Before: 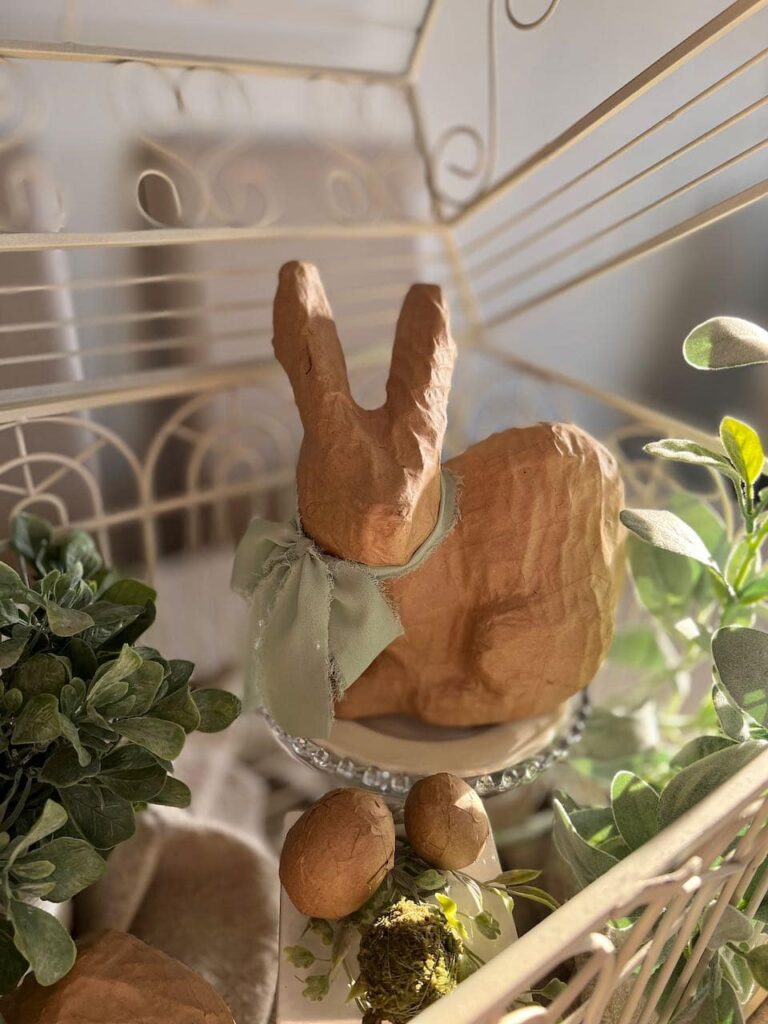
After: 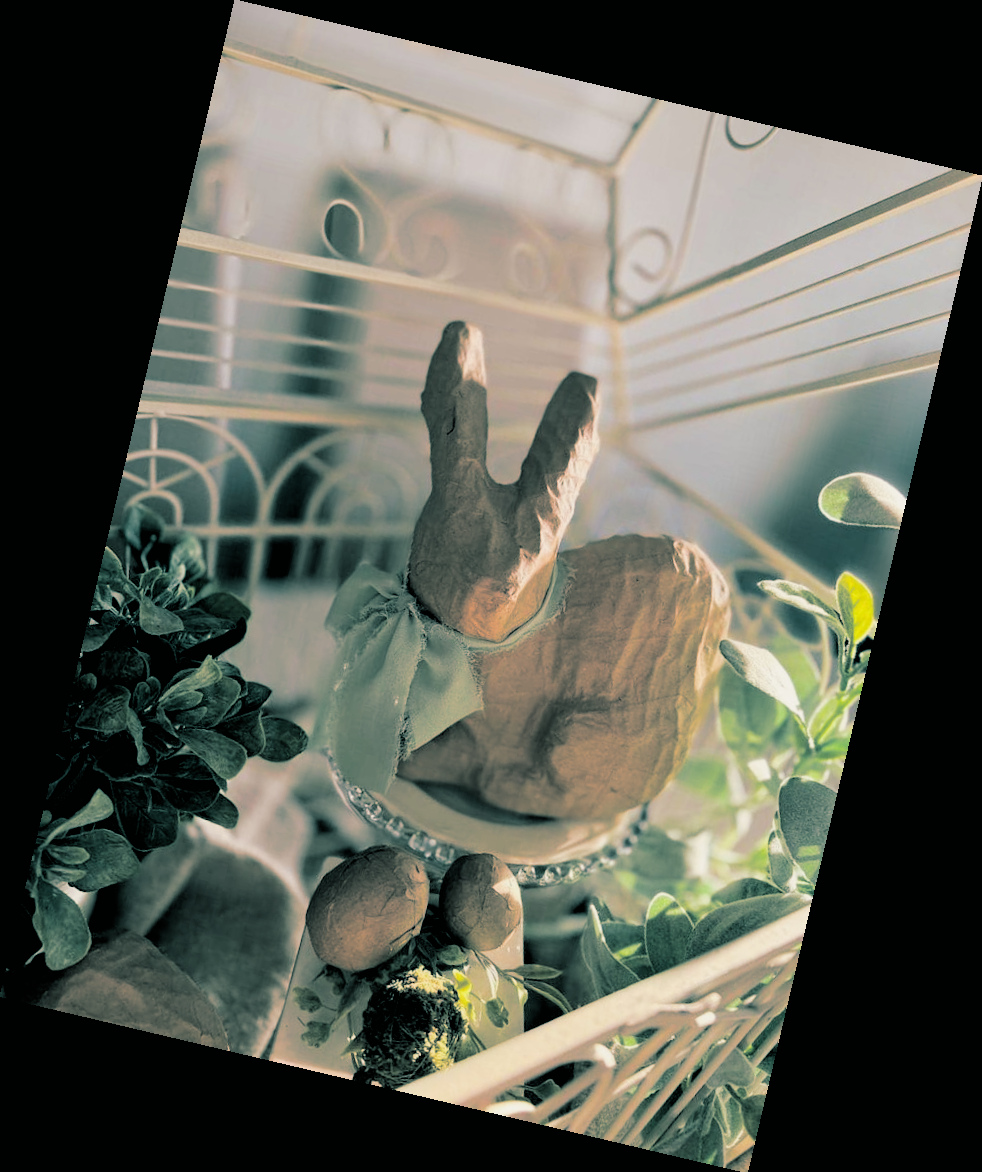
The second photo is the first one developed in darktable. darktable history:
filmic rgb: black relative exposure -5 EV, white relative exposure 3.5 EV, hardness 3.19, contrast 1.2, highlights saturation mix -50%
split-toning: shadows › hue 186.43°, highlights › hue 49.29°, compress 30.29%
rotate and perspective: rotation 13.27°, automatic cropping off
rgb levels: levels [[0.013, 0.434, 0.89], [0, 0.5, 1], [0, 0.5, 1]]
